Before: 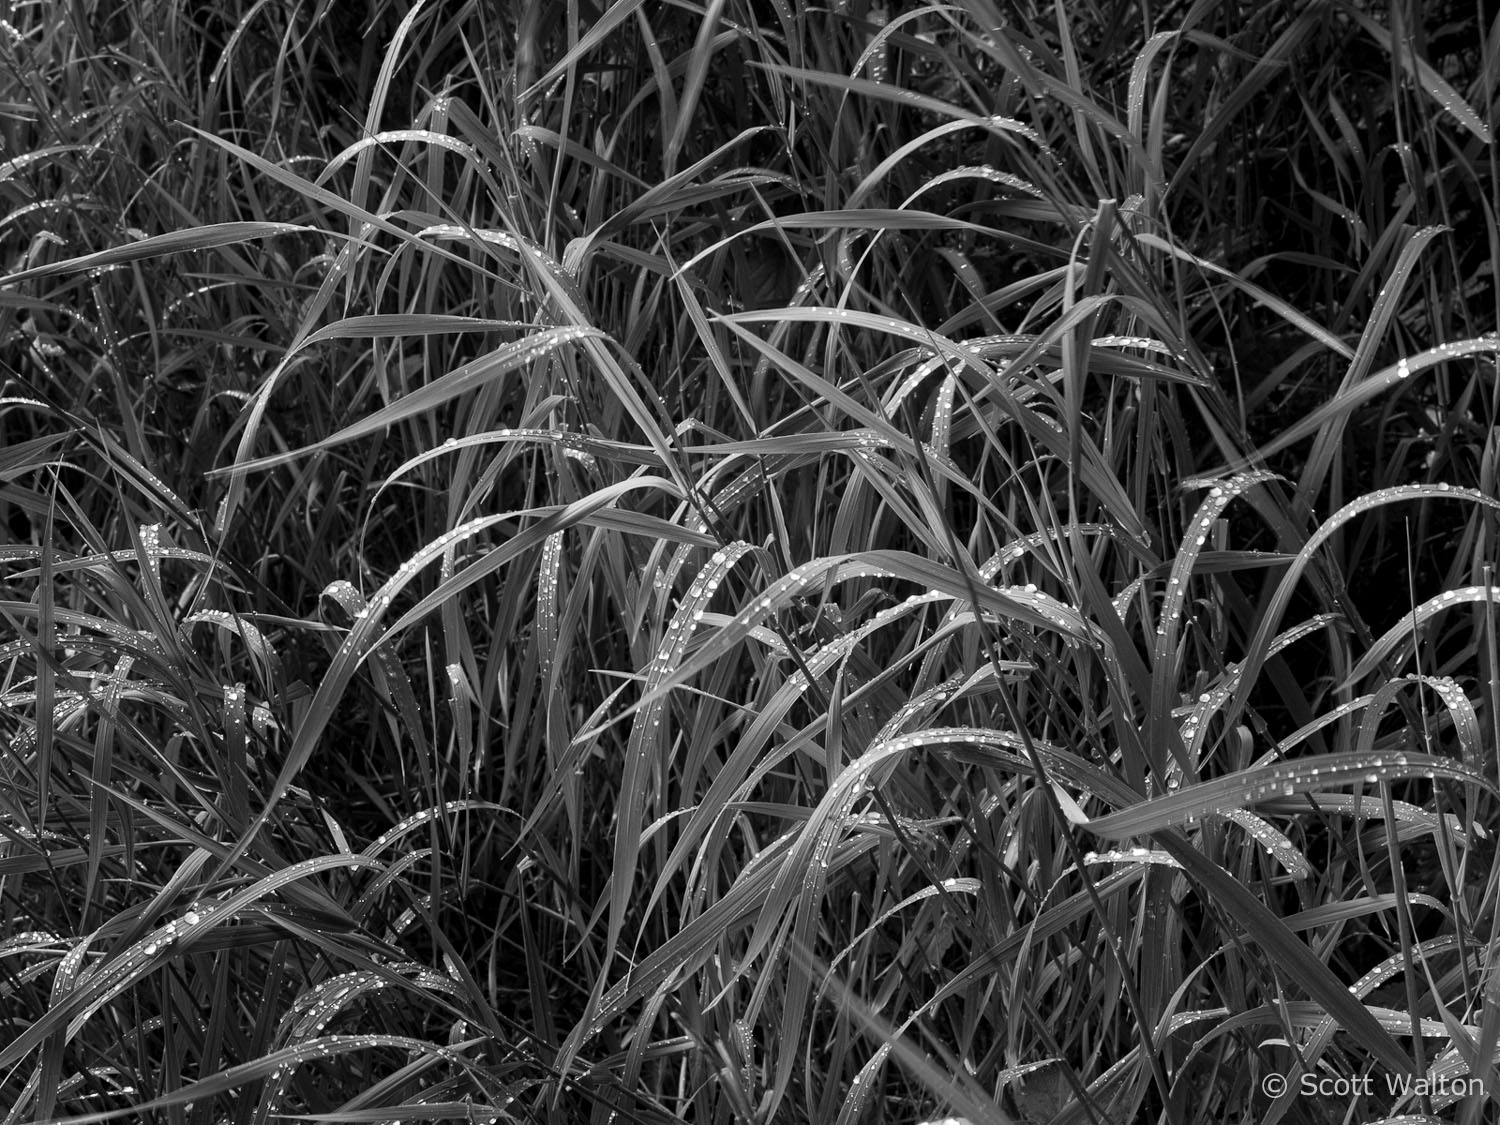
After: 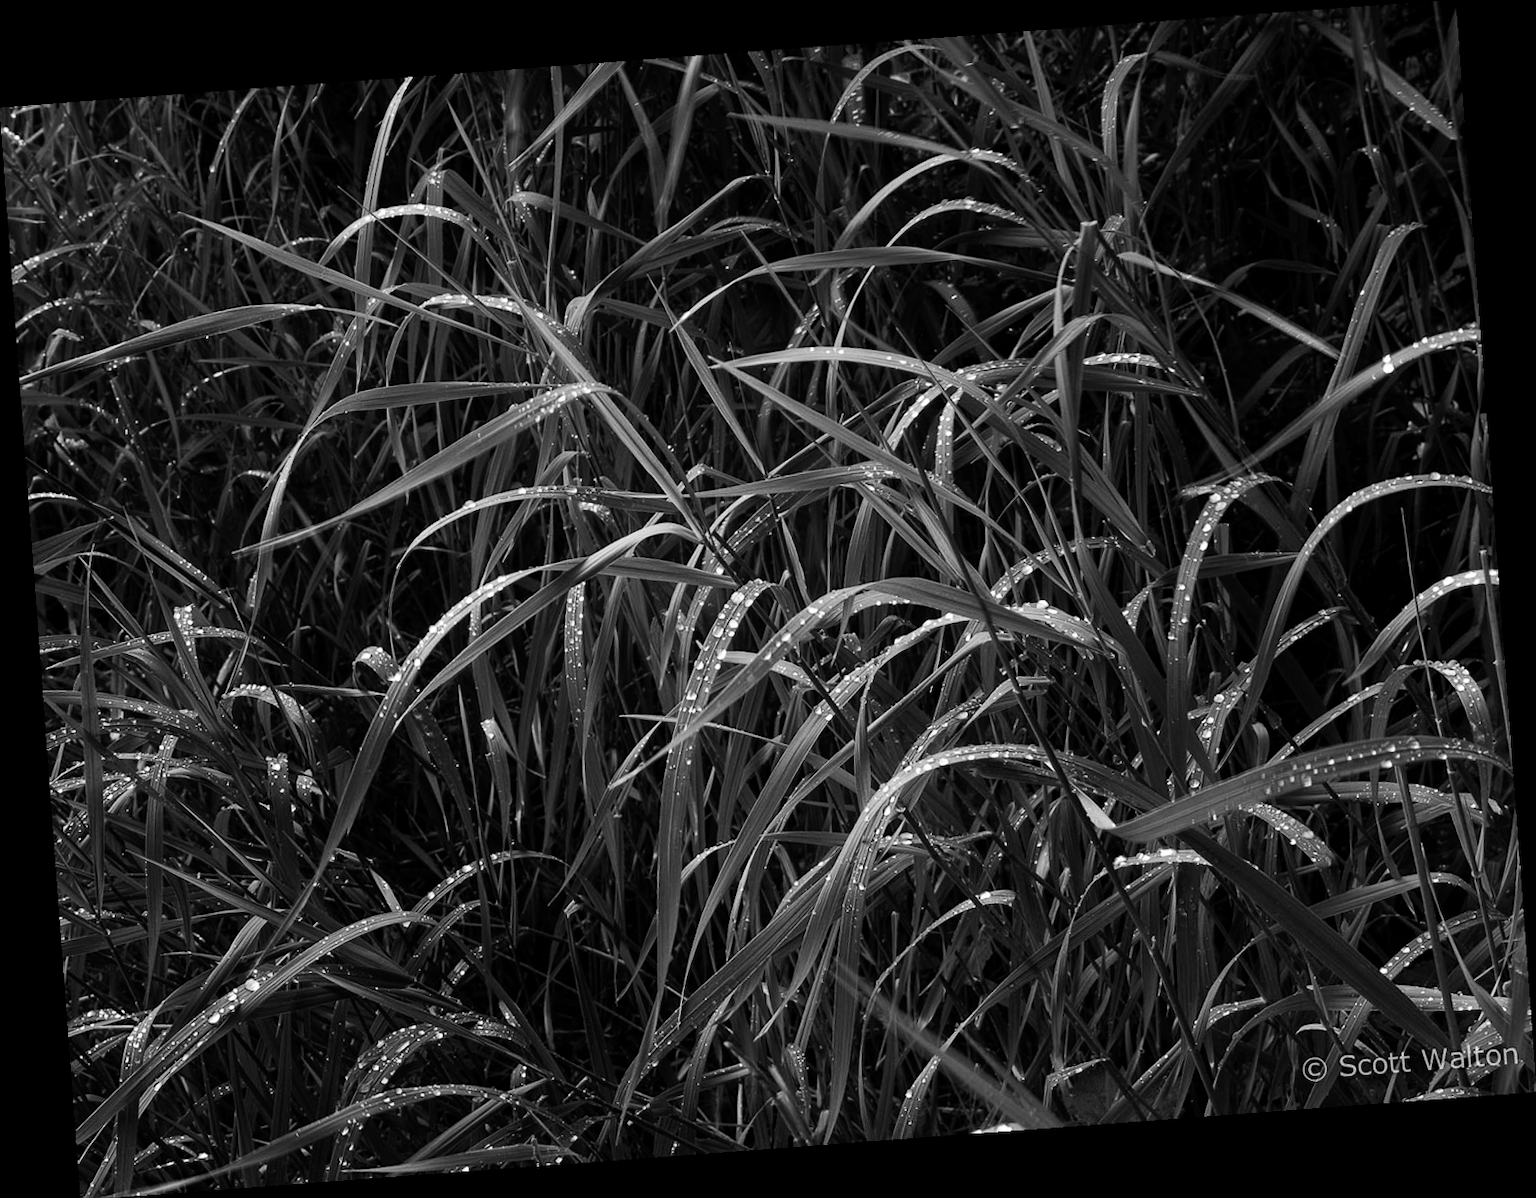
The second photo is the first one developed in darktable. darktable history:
tone curve: curves: ch0 [(0, 0) (0.153, 0.06) (1, 1)], color space Lab, linked channels, preserve colors none
rotate and perspective: rotation -4.25°, automatic cropping off
